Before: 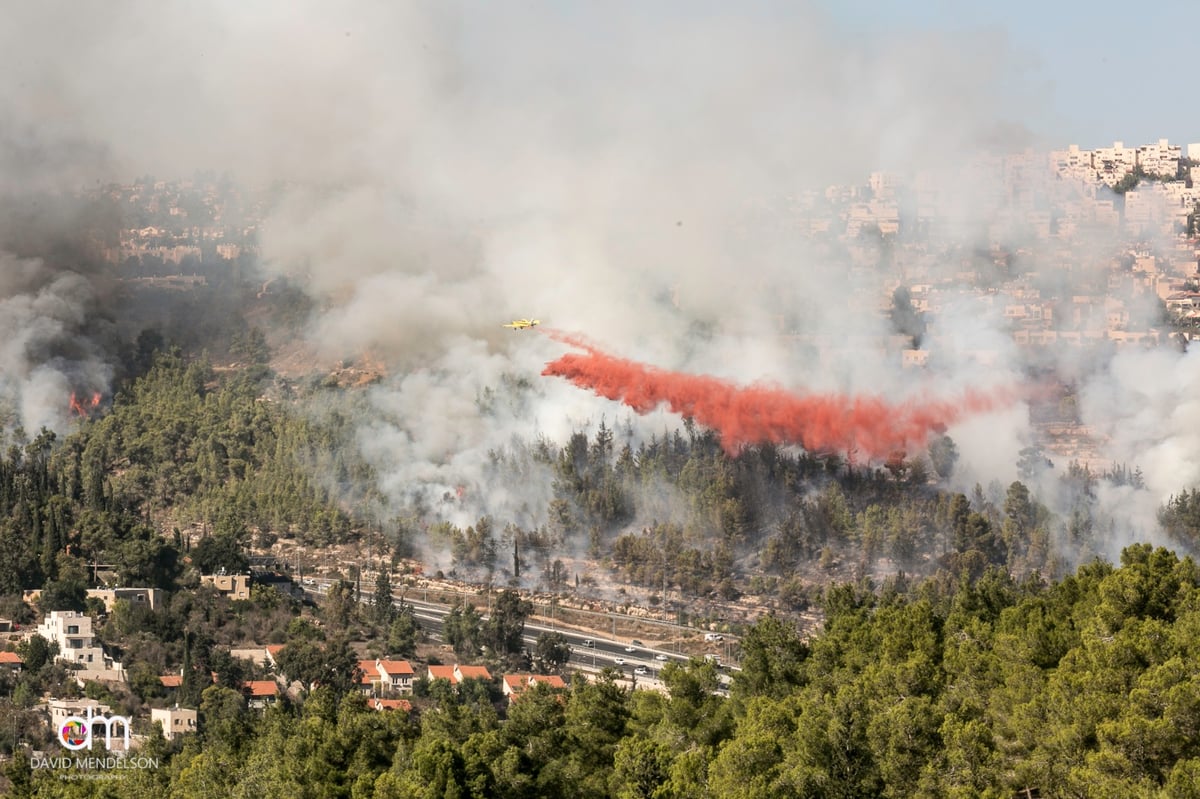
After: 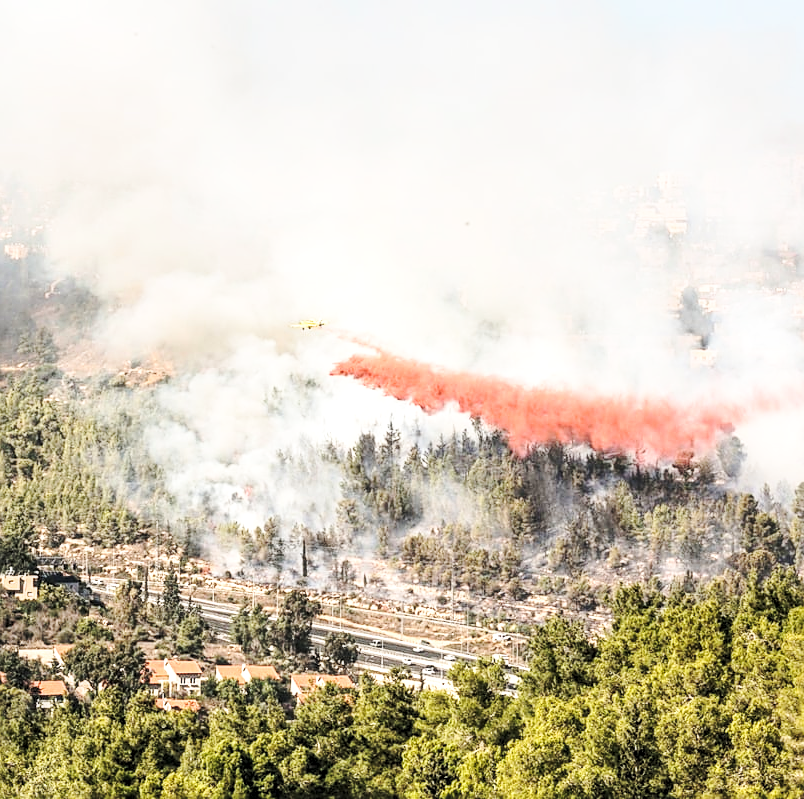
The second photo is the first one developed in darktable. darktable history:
crop and rotate: left 17.706%, right 15.264%
sharpen: on, module defaults
local contrast: detail 130%
contrast brightness saturation: contrast 0.141, brightness 0.227
exposure: compensate highlight preservation false
base curve: curves: ch0 [(0, 0) (0.036, 0.037) (0.121, 0.228) (0.46, 0.76) (0.859, 0.983) (1, 1)], preserve colors none
